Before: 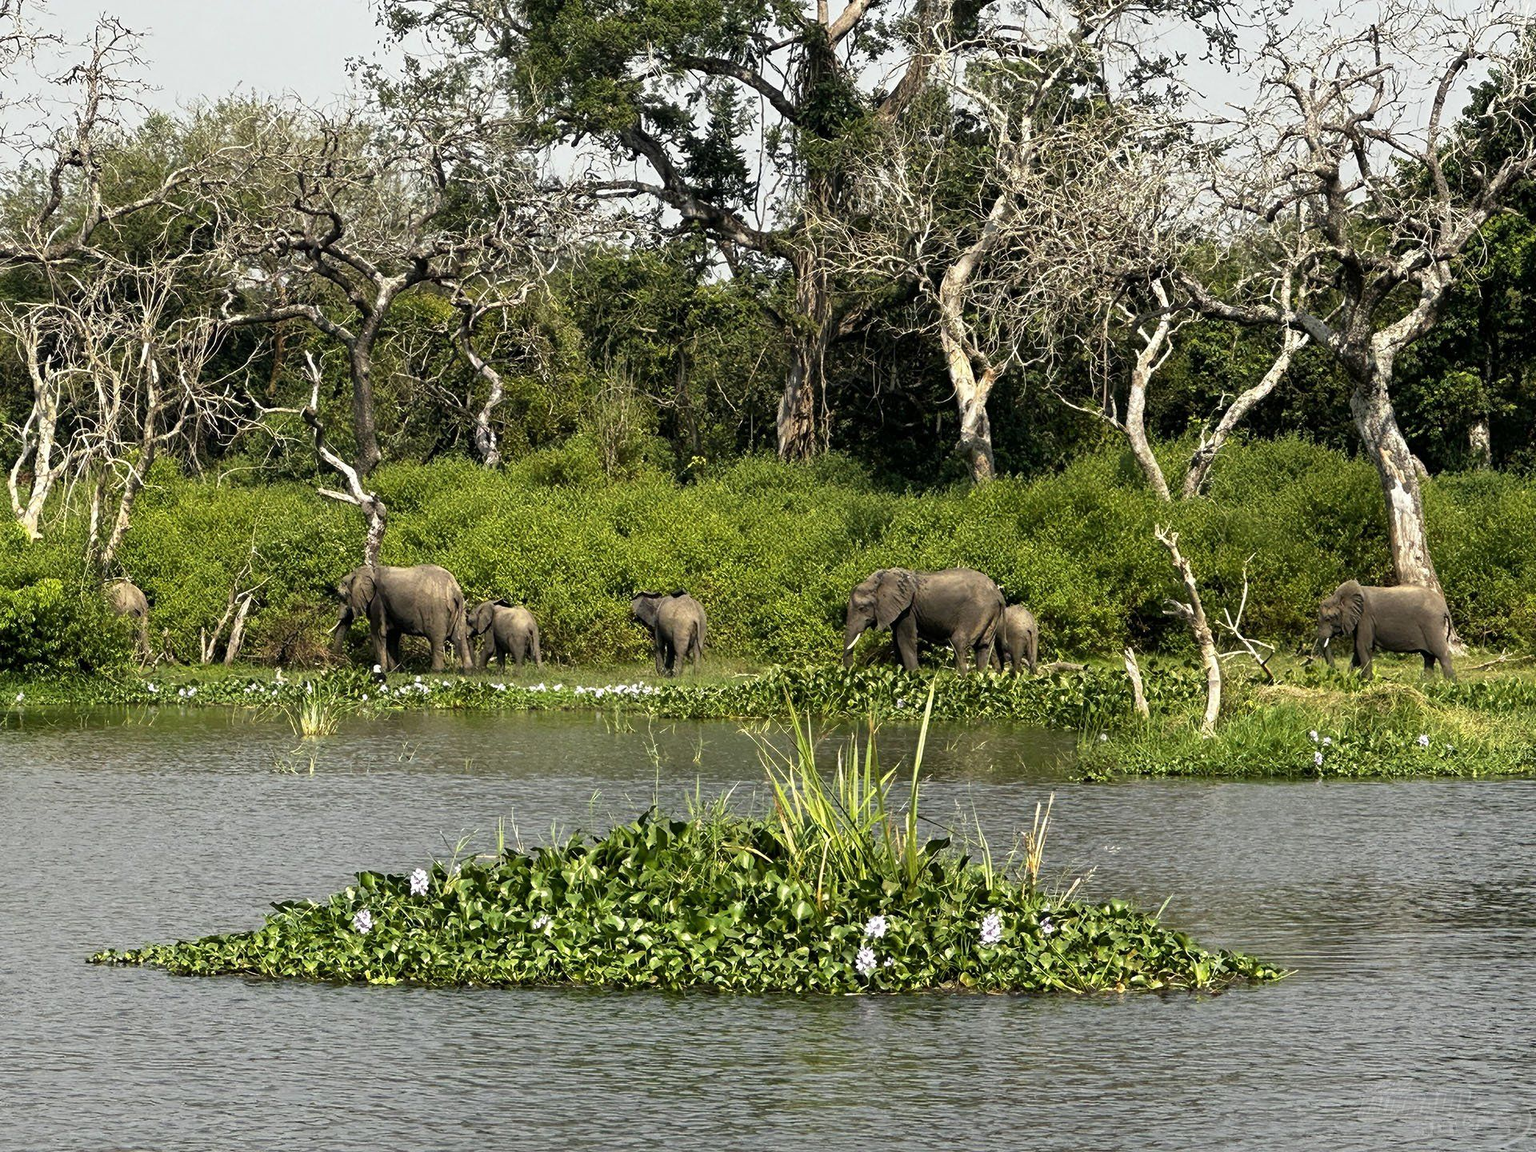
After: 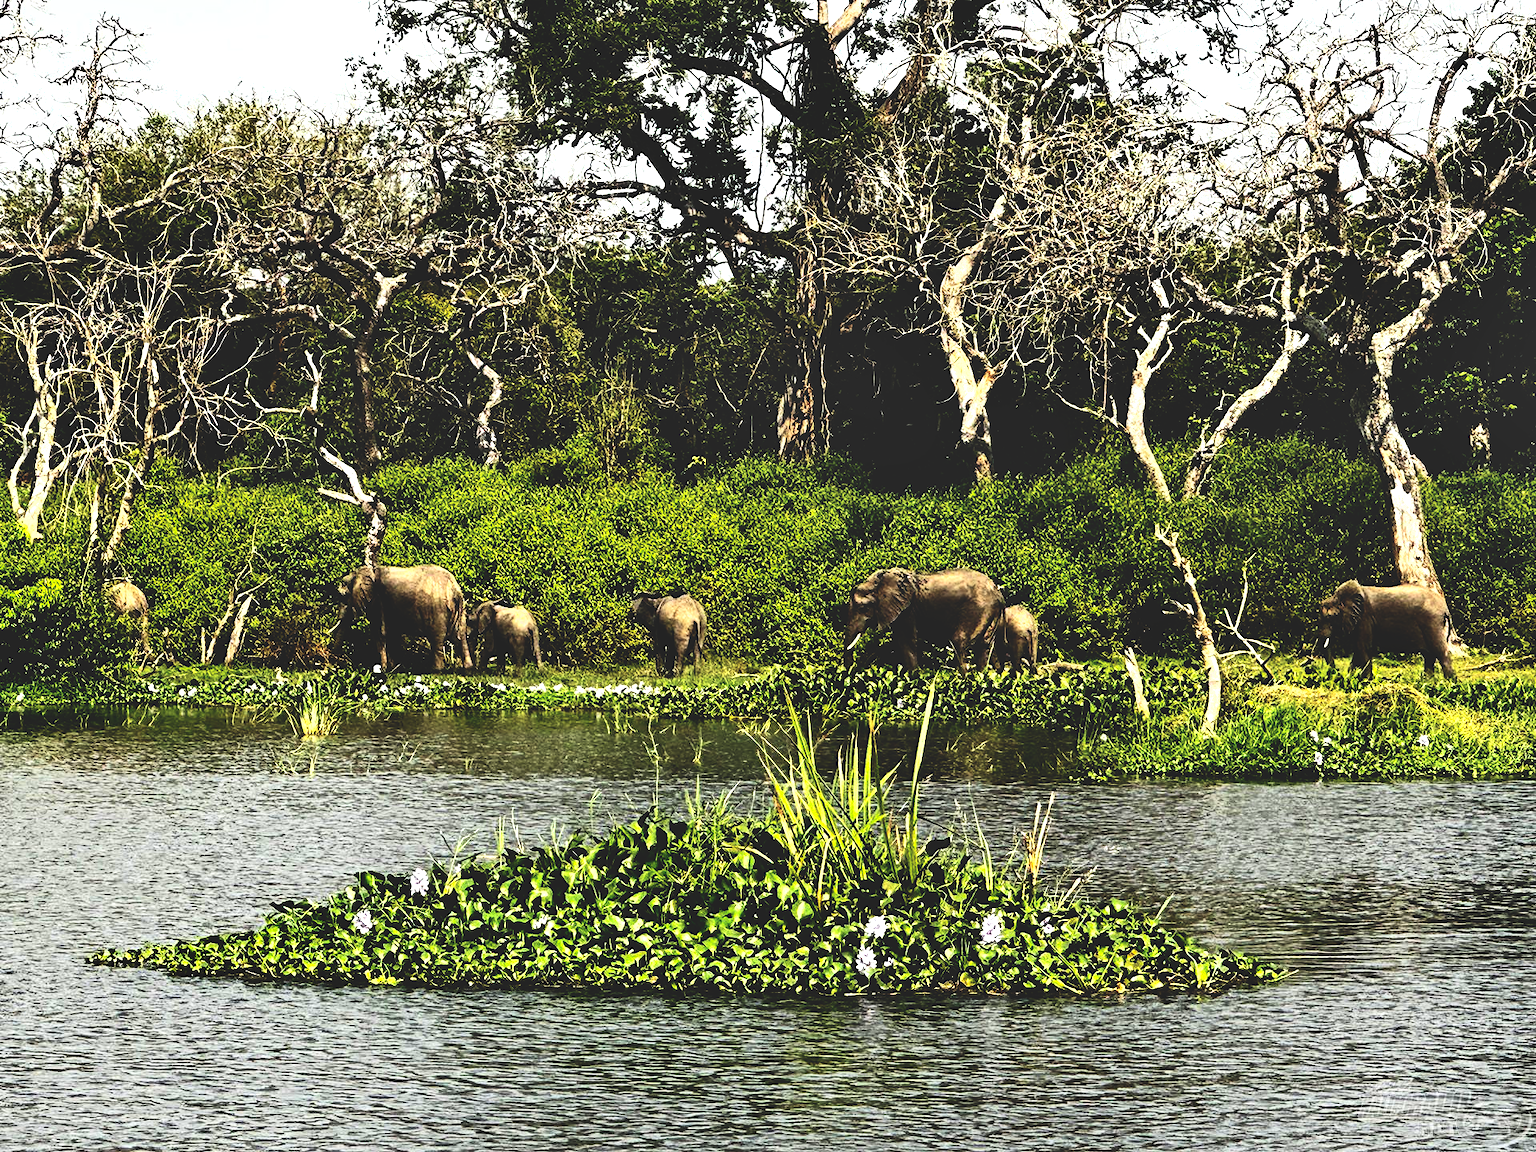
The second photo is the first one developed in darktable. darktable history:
shadows and highlights: soften with gaussian
base curve: curves: ch0 [(0, 0.036) (0.083, 0.04) (0.804, 1)], preserve colors none
contrast brightness saturation: contrast 0.278
exposure: exposure 0.505 EV, compensate exposure bias true, compensate highlight preservation false
